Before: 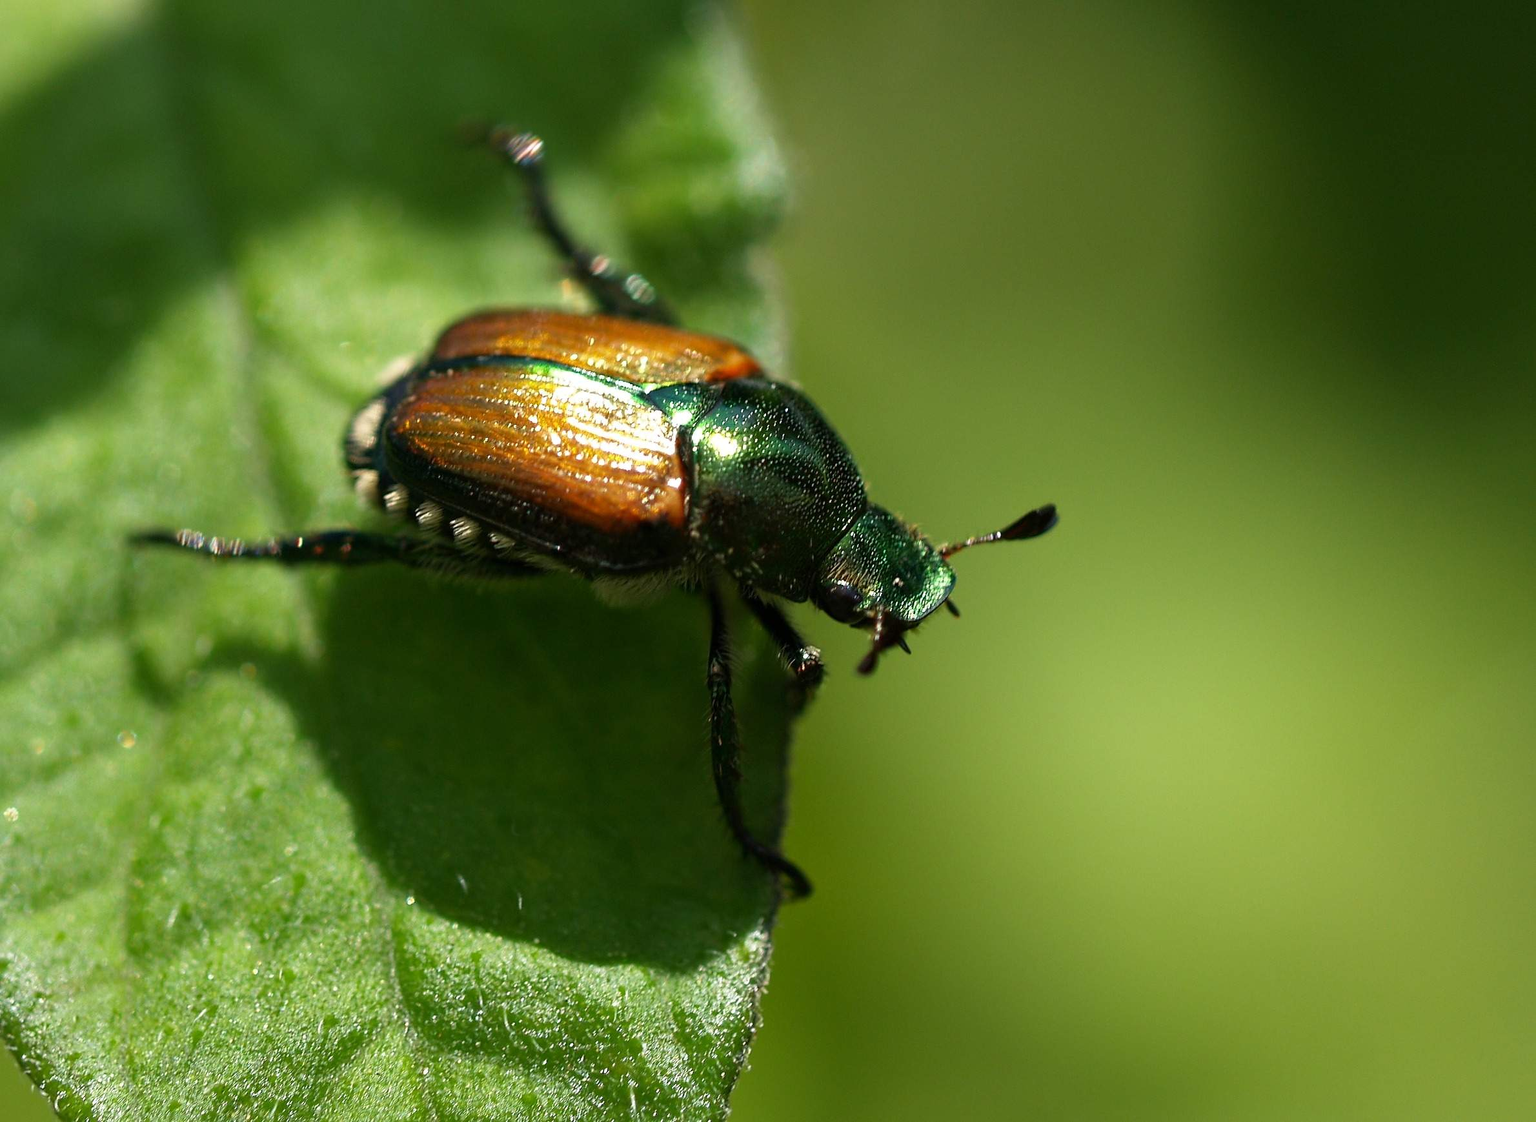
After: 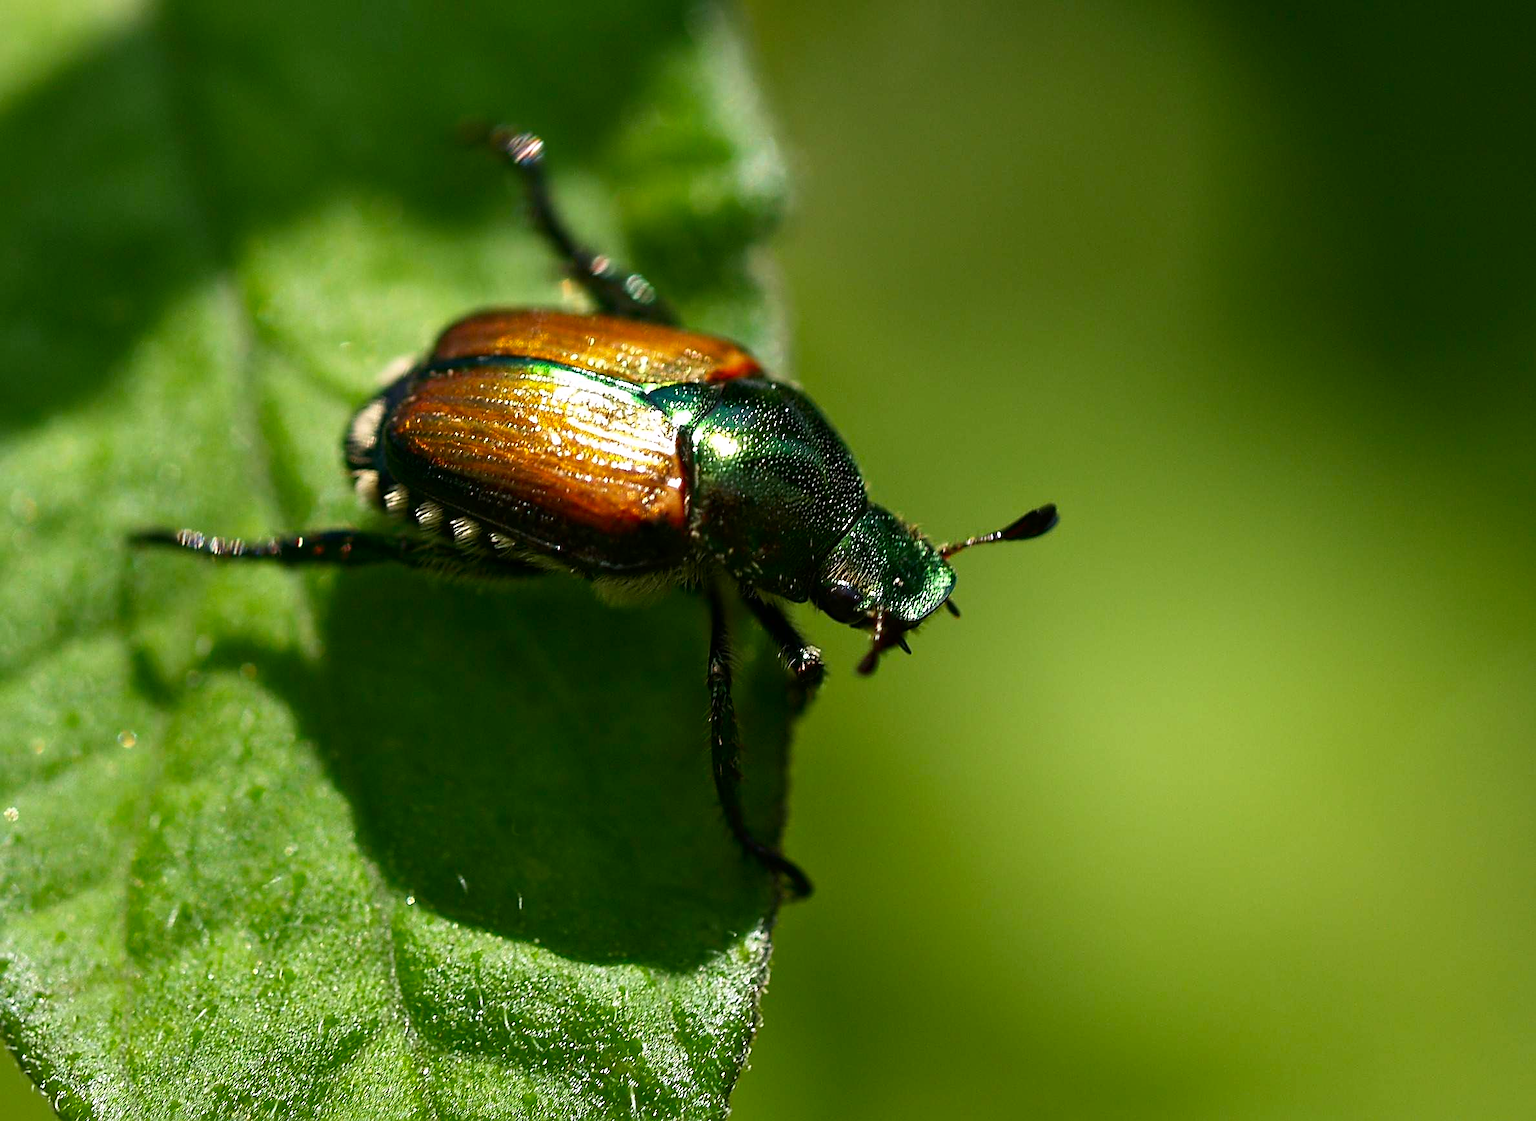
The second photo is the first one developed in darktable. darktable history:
sharpen: on, module defaults
shadows and highlights: shadows 37.27, highlights -28.18, soften with gaussian
white balance: red 1.009, blue 1.027
contrast brightness saturation: contrast 0.13, brightness -0.05, saturation 0.16
